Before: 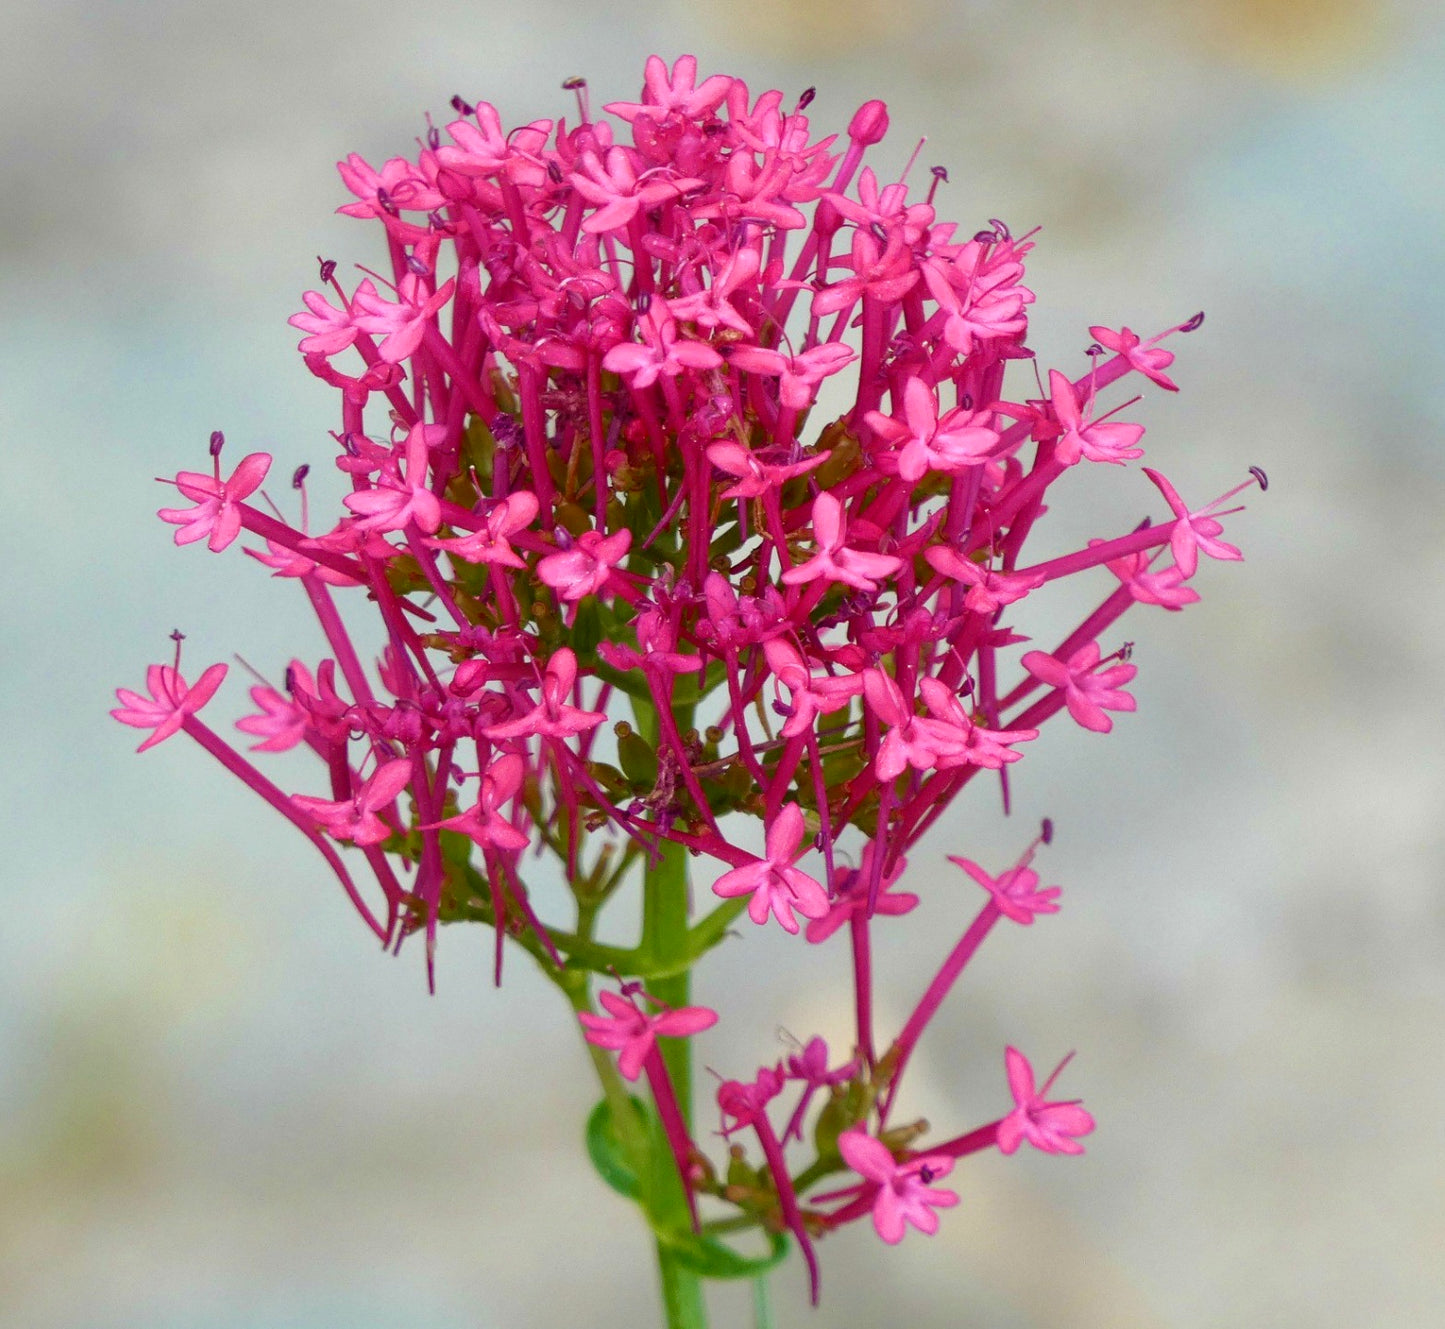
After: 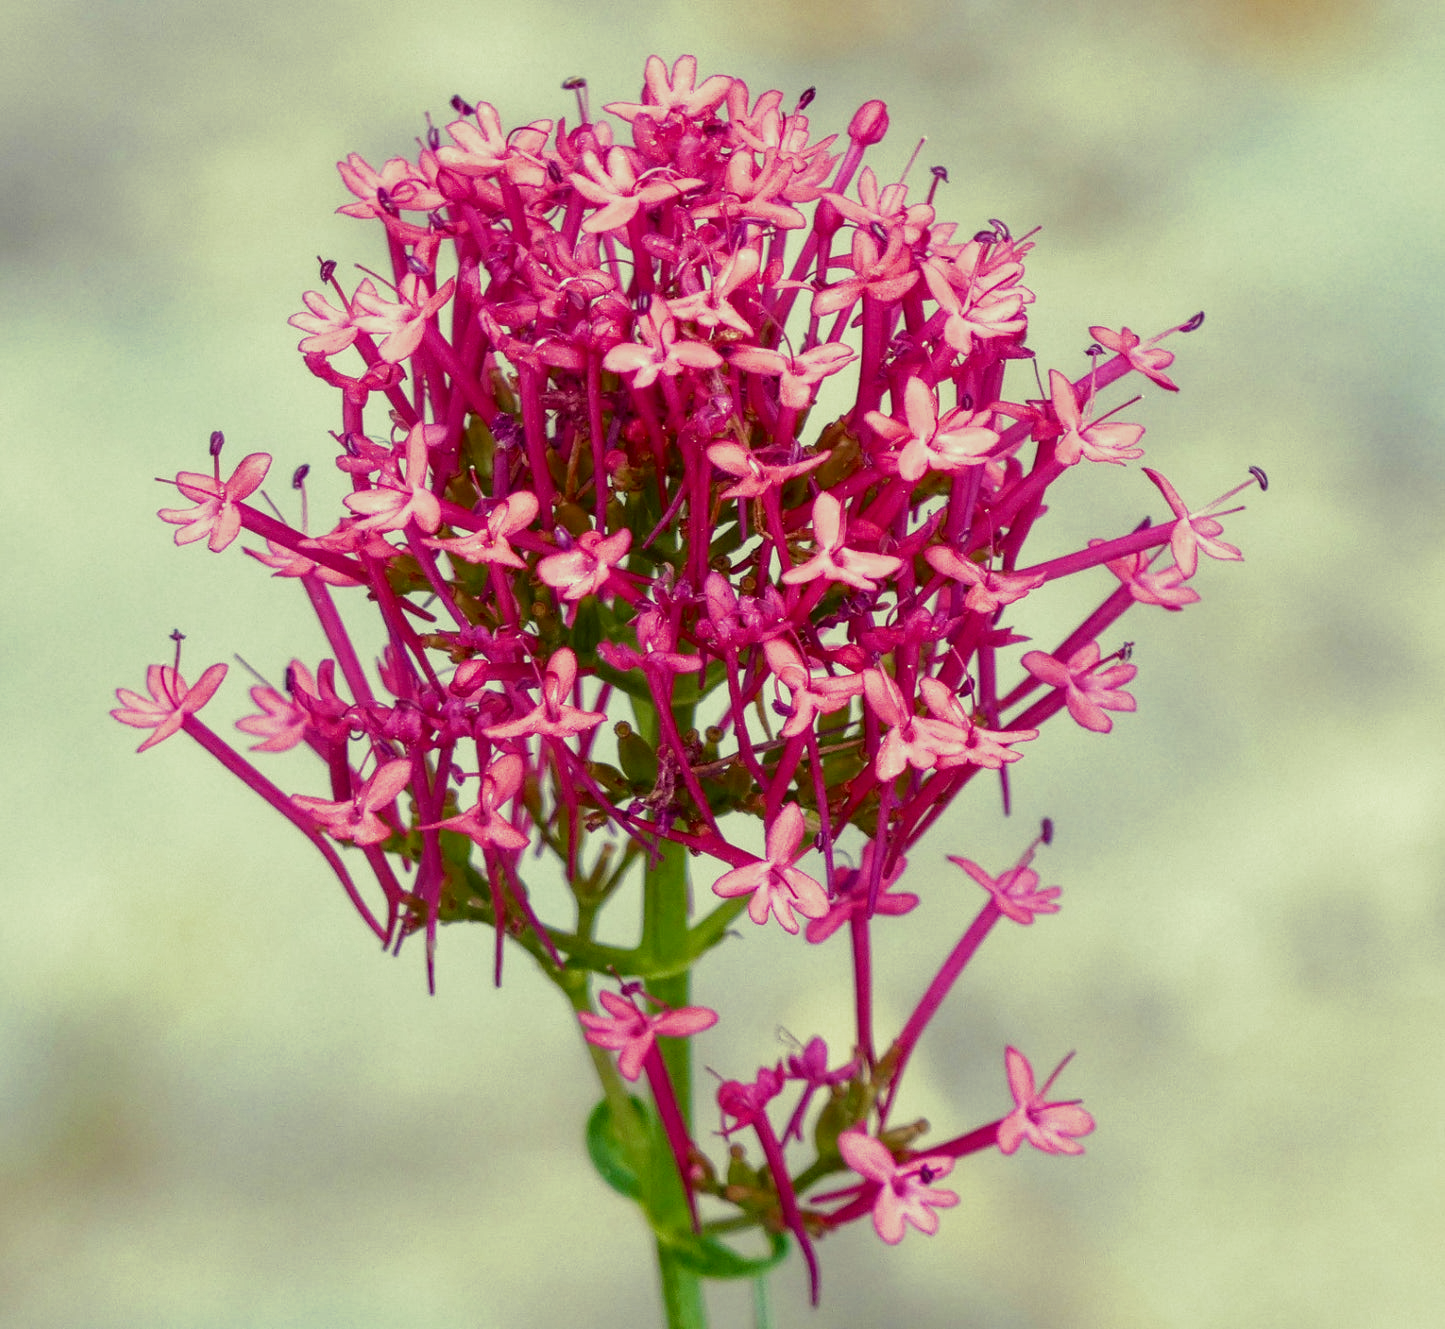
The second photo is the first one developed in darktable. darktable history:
rotate and perspective: automatic cropping original format, crop left 0, crop top 0
split-toning: shadows › hue 290.82°, shadows › saturation 0.34, highlights › saturation 0.38, balance 0, compress 50%
local contrast: on, module defaults
